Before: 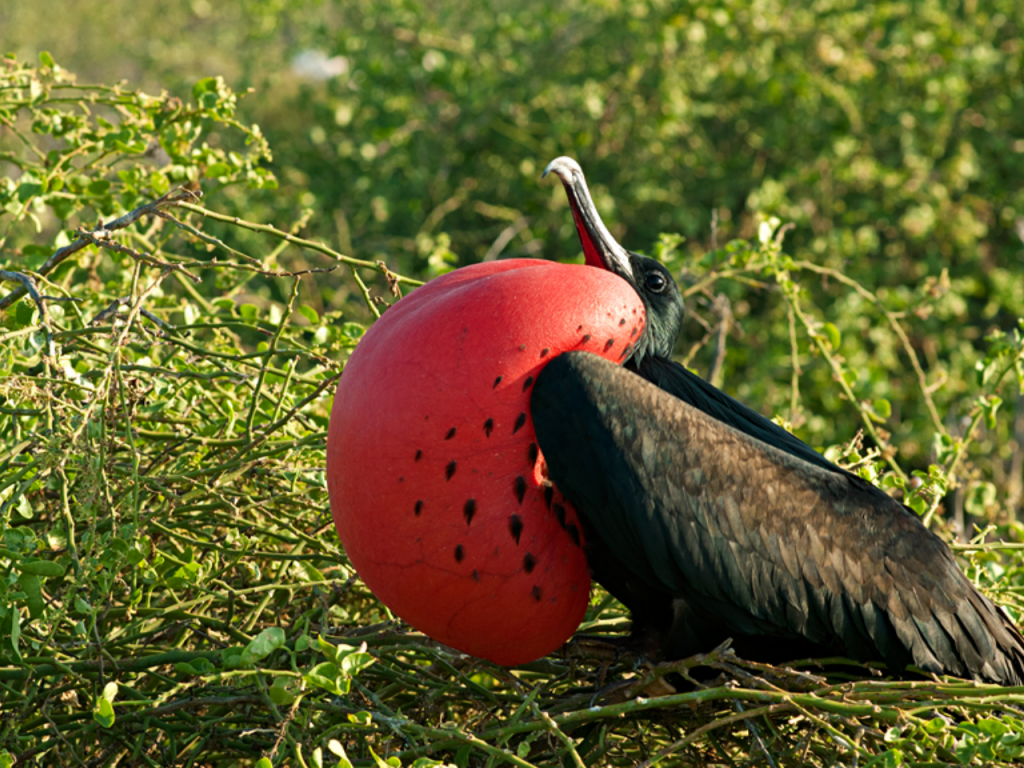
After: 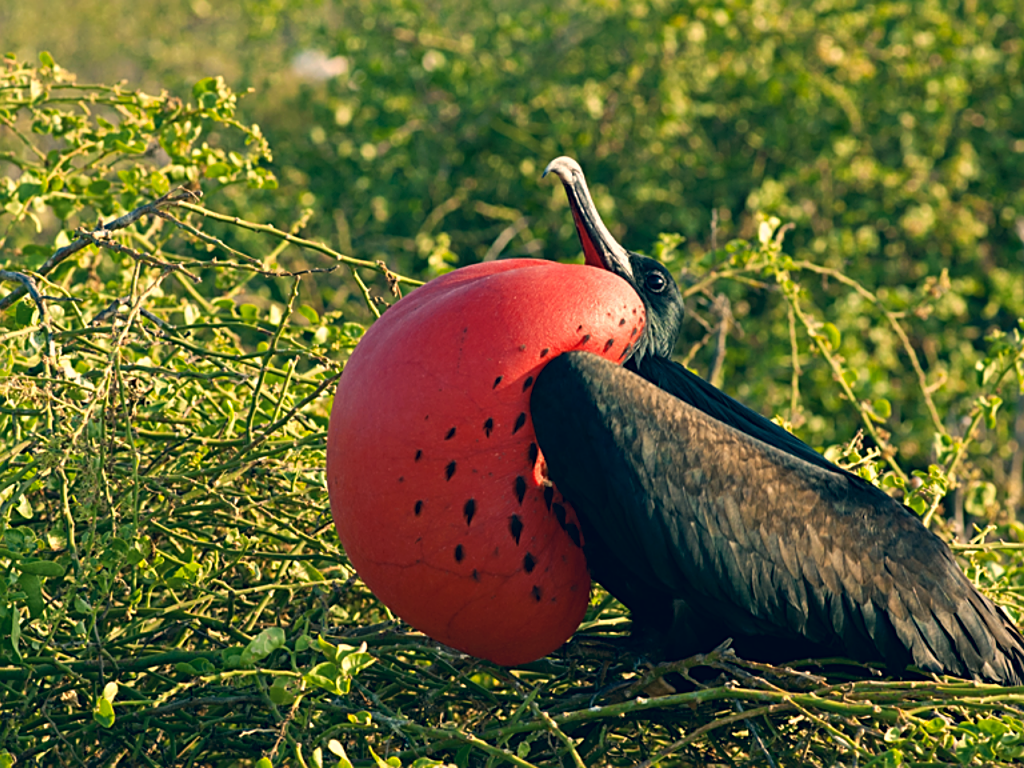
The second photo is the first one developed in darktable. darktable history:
color correction: highlights a* 10.32, highlights b* 14.66, shadows a* -9.59, shadows b* -15.02
sharpen: on, module defaults
